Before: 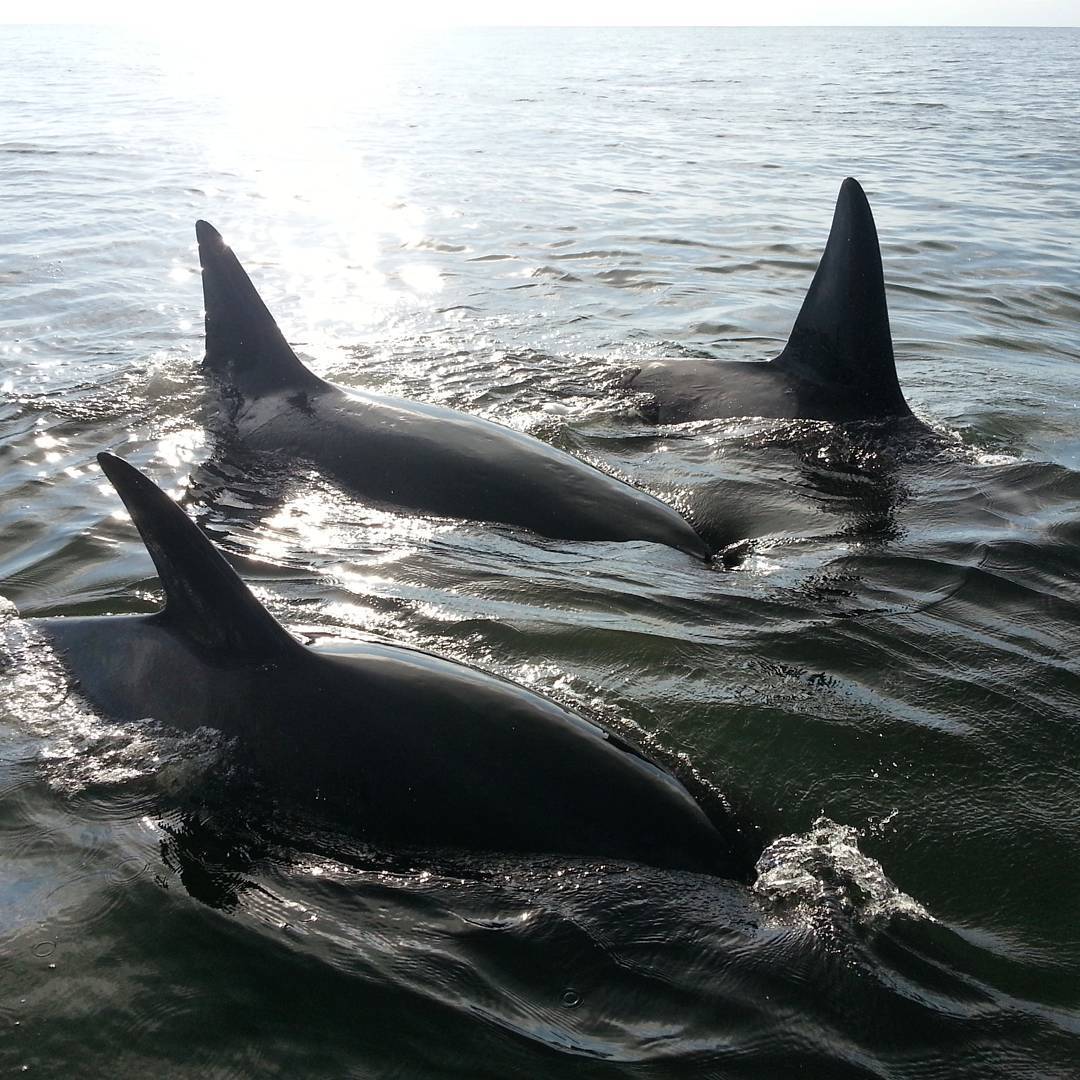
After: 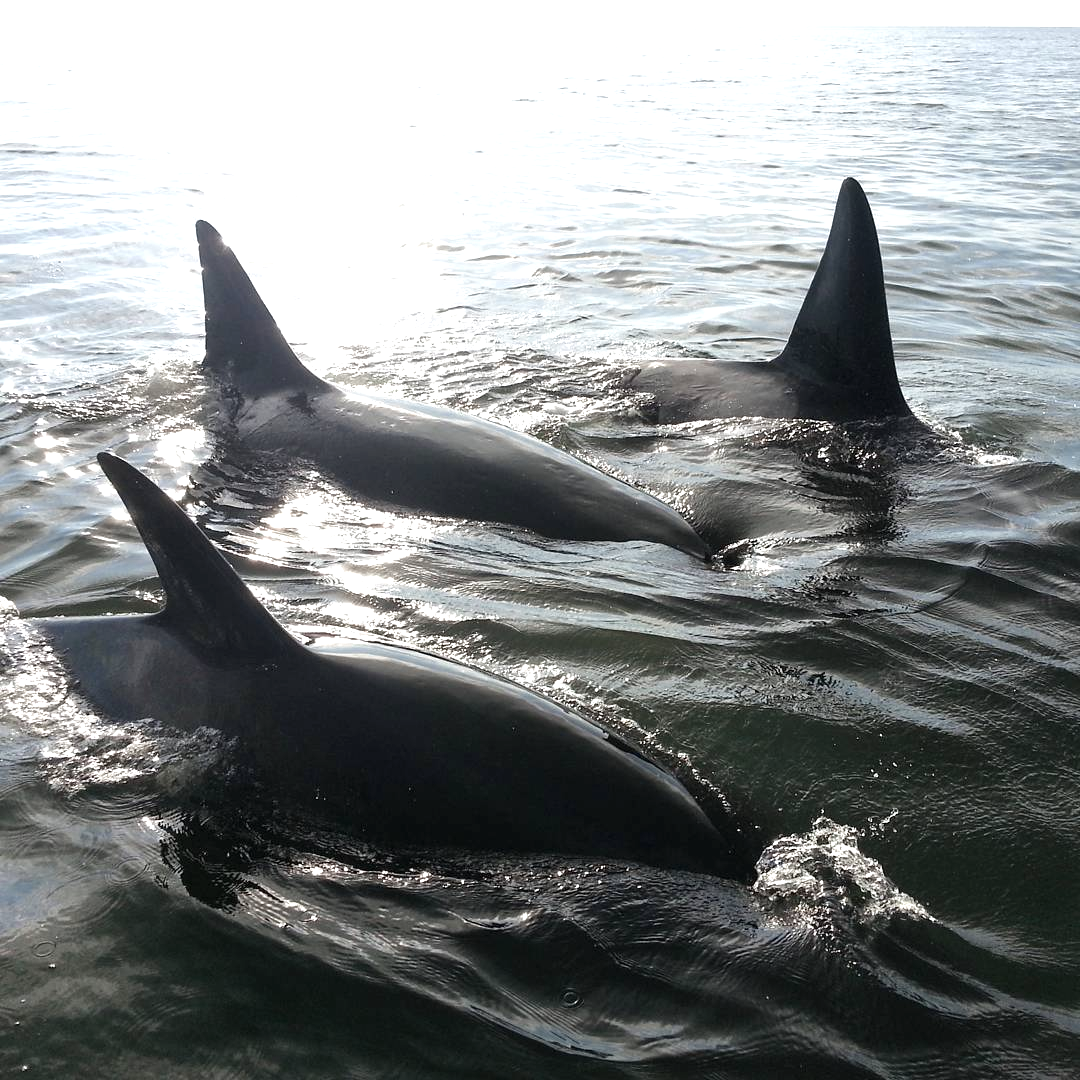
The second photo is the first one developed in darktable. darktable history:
exposure: exposure 0.611 EV, compensate highlight preservation false
color zones: curves: ch0 [(0, 0.5) (0.125, 0.4) (0.25, 0.5) (0.375, 0.4) (0.5, 0.4) (0.625, 0.35) (0.75, 0.35) (0.875, 0.5)]; ch1 [(0, 0.35) (0.125, 0.45) (0.25, 0.35) (0.375, 0.35) (0.5, 0.35) (0.625, 0.35) (0.75, 0.45) (0.875, 0.35)]; ch2 [(0, 0.6) (0.125, 0.5) (0.25, 0.5) (0.375, 0.6) (0.5, 0.6) (0.625, 0.5) (0.75, 0.5) (0.875, 0.5)]
levels: mode automatic, levels [0.062, 0.494, 0.925]
